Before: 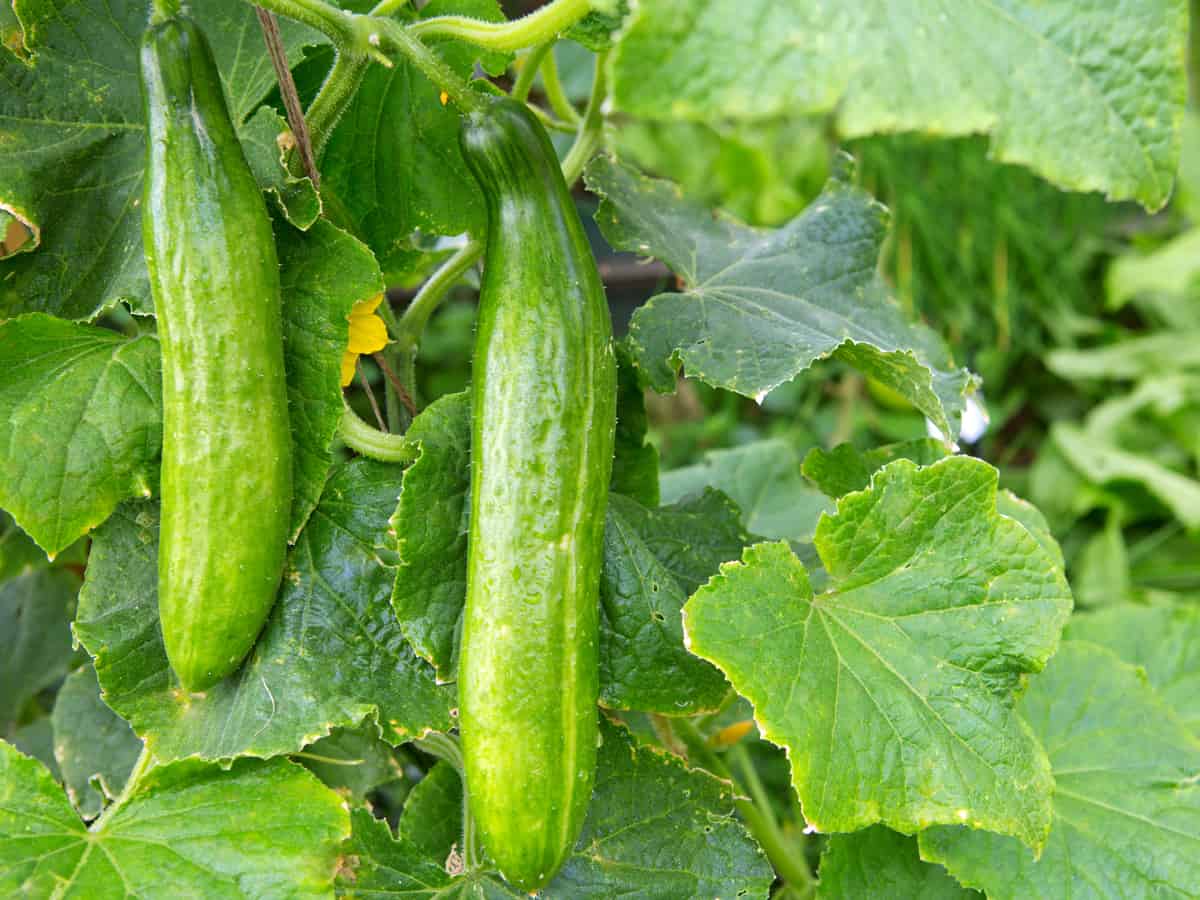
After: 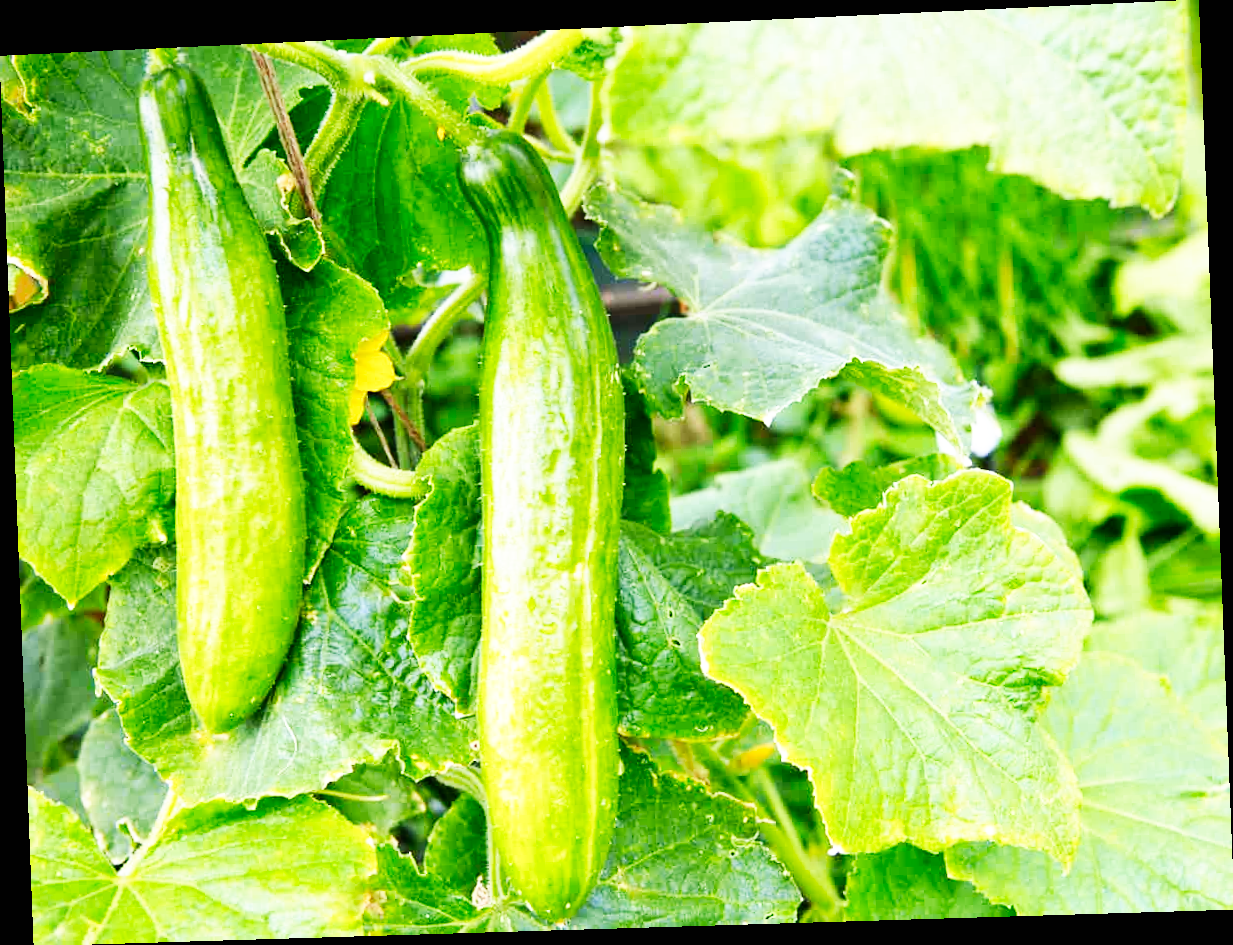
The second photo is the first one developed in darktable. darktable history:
rotate and perspective: rotation -2.22°, lens shift (horizontal) -0.022, automatic cropping off
base curve: curves: ch0 [(0, 0) (0.007, 0.004) (0.027, 0.03) (0.046, 0.07) (0.207, 0.54) (0.442, 0.872) (0.673, 0.972) (1, 1)], preserve colors none
